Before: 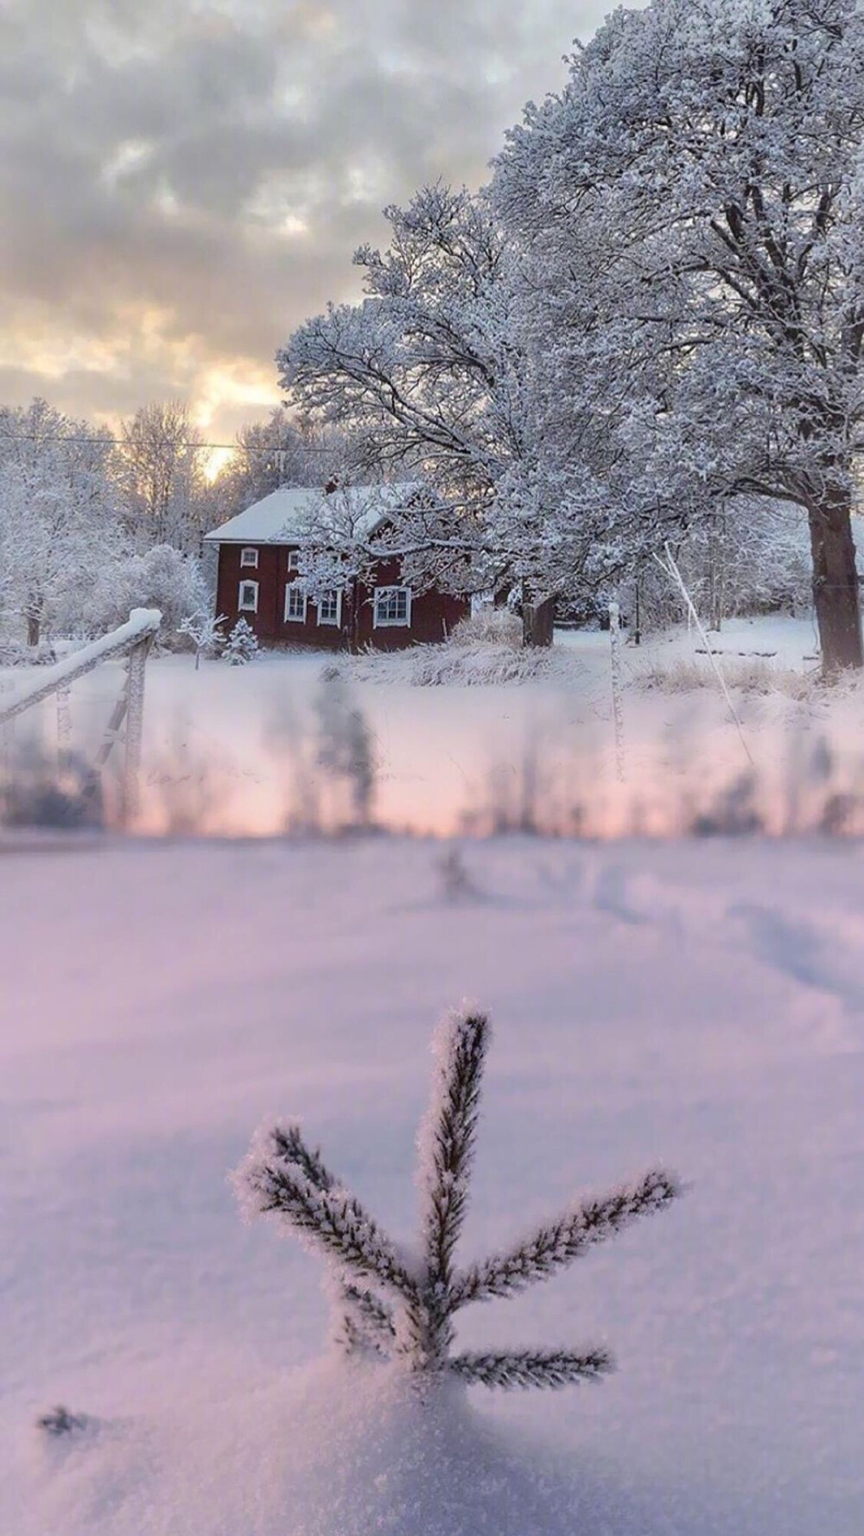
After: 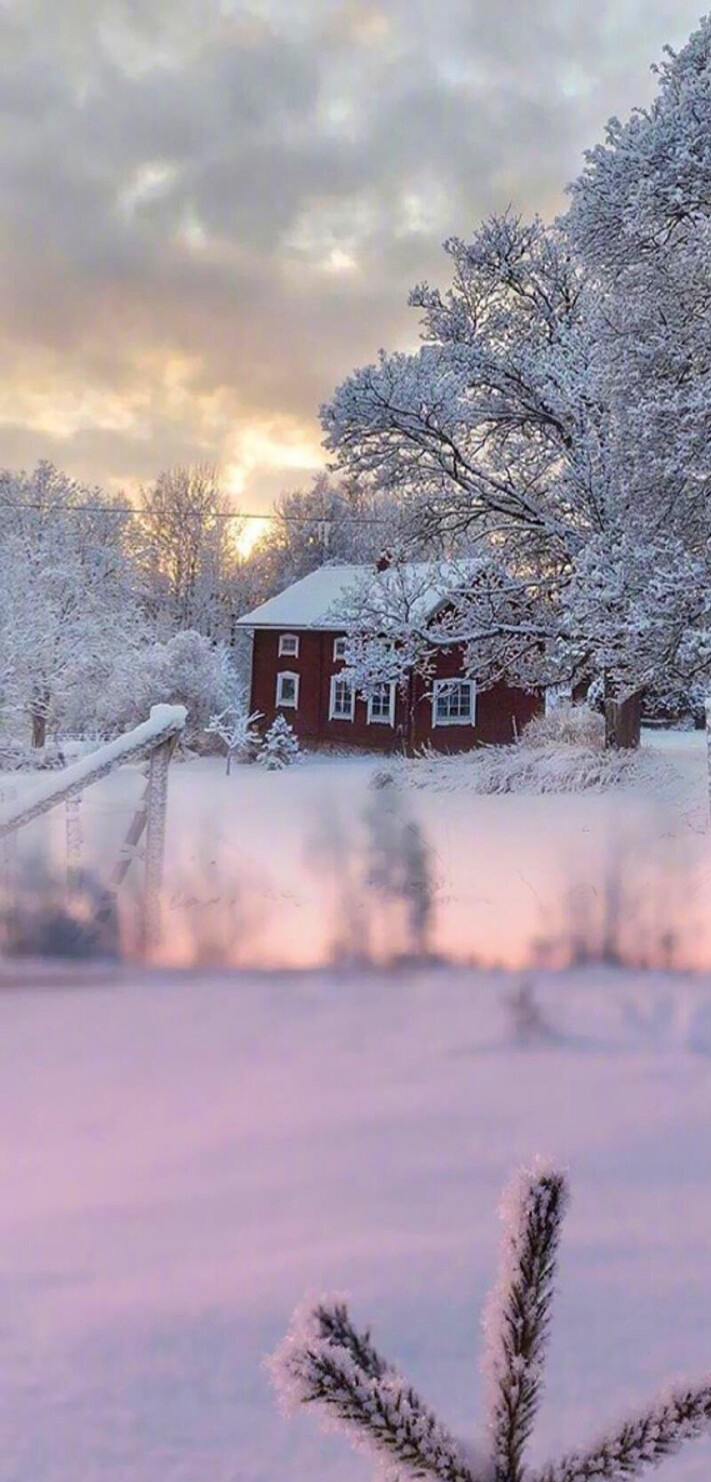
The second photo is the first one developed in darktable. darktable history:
crop: right 28.885%, bottom 16.626%
velvia: on, module defaults
